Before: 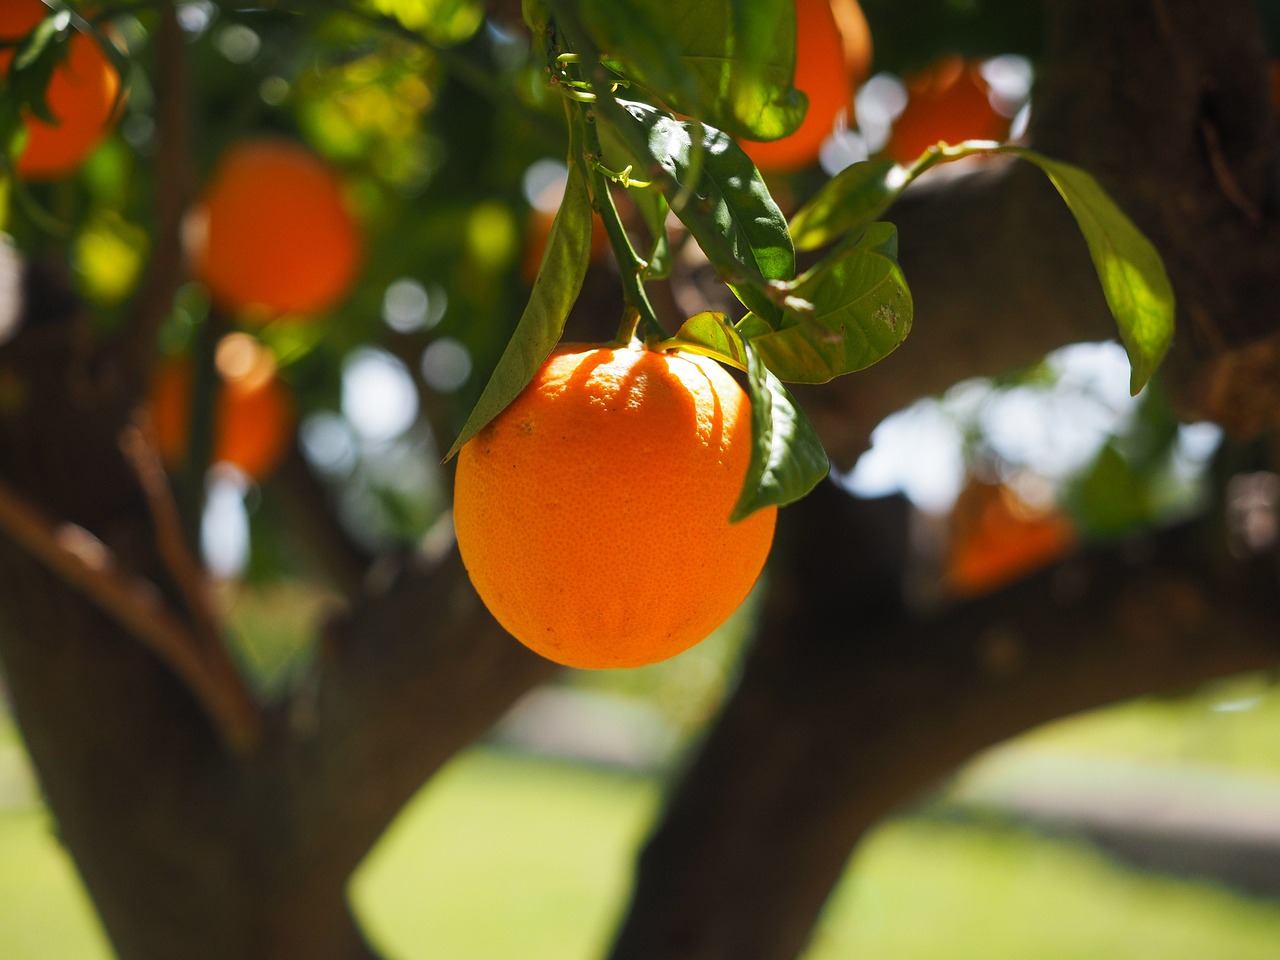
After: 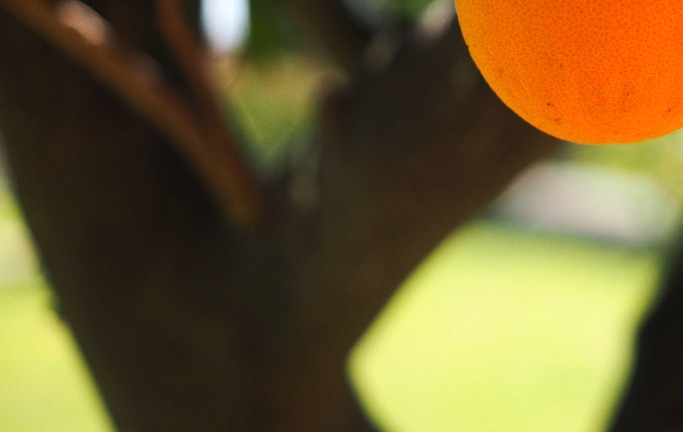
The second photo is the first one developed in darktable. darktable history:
tone equalizer: -8 EV -0.417 EV, -7 EV -0.389 EV, -6 EV -0.333 EV, -5 EV -0.222 EV, -3 EV 0.222 EV, -2 EV 0.333 EV, -1 EV 0.389 EV, +0 EV 0.417 EV, edges refinement/feathering 500, mask exposure compensation -1.57 EV, preserve details no
crop and rotate: top 54.778%, right 46.61%, bottom 0.159%
